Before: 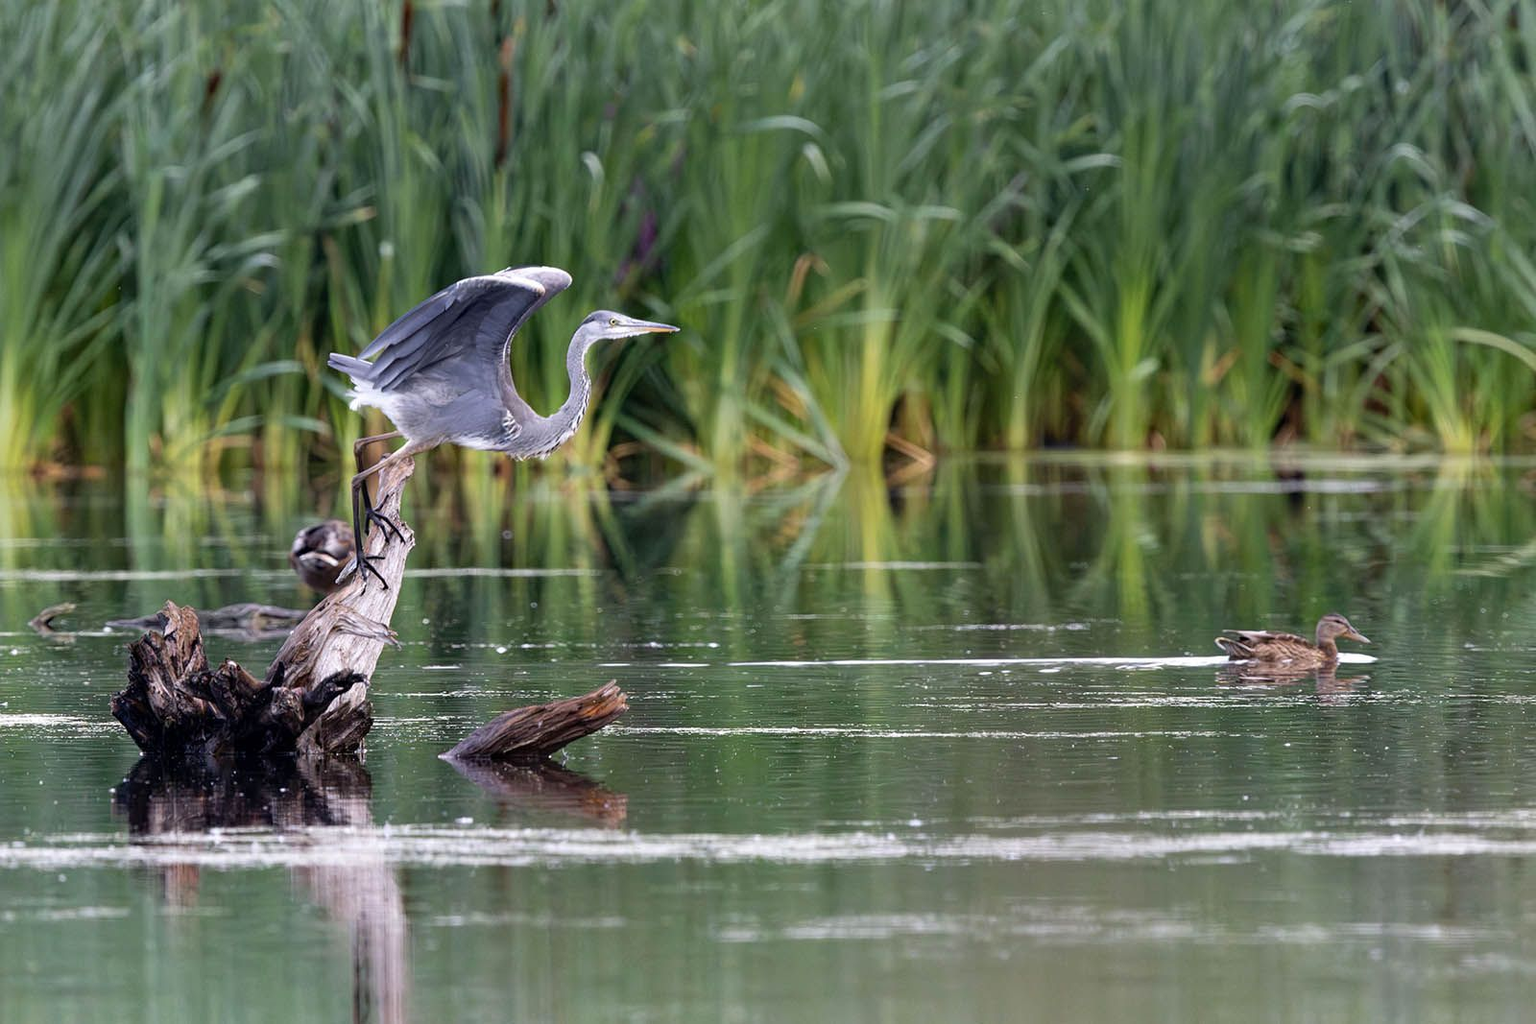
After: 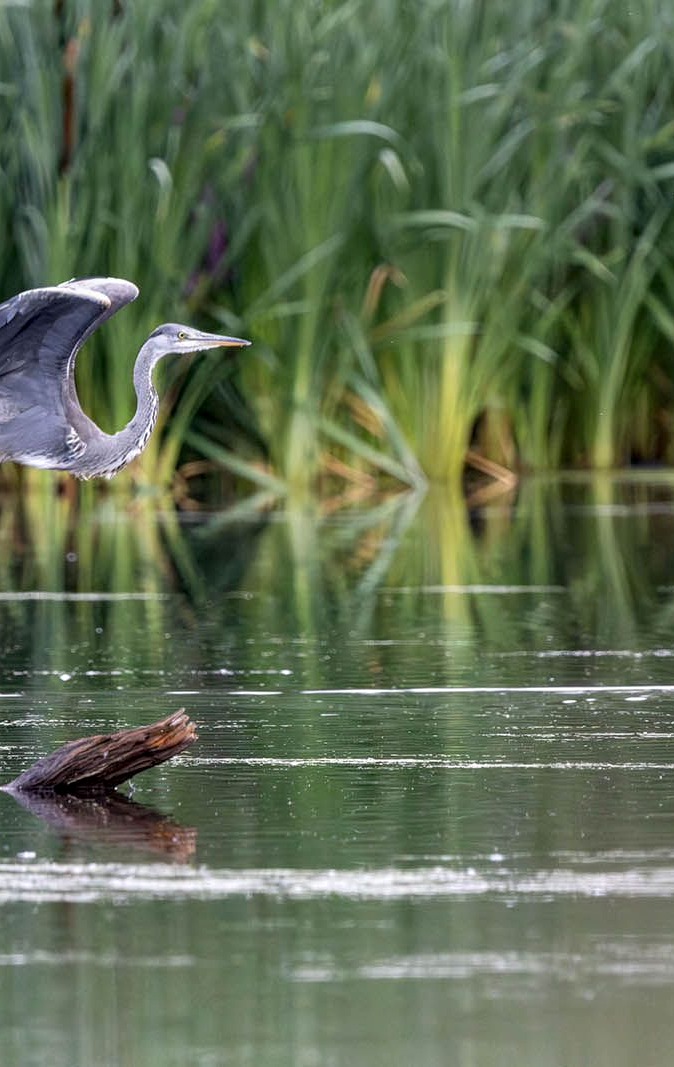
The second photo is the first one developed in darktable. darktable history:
crop: left 28.583%, right 29.231%
local contrast: on, module defaults
